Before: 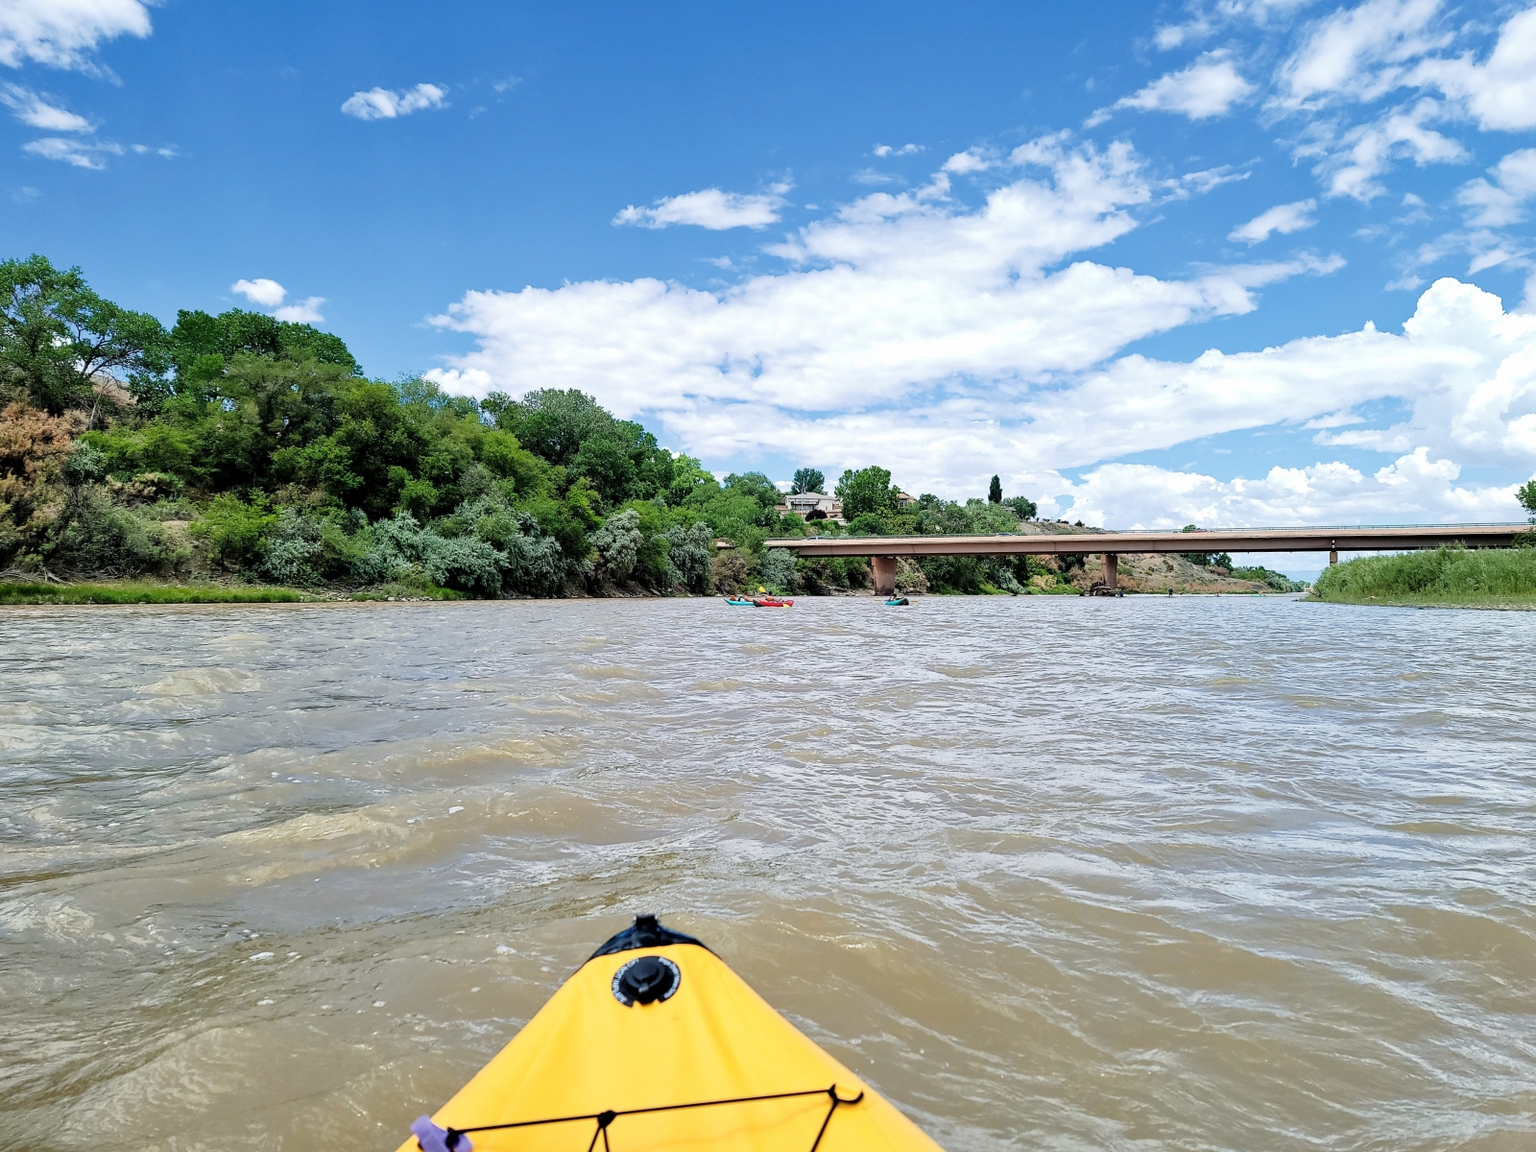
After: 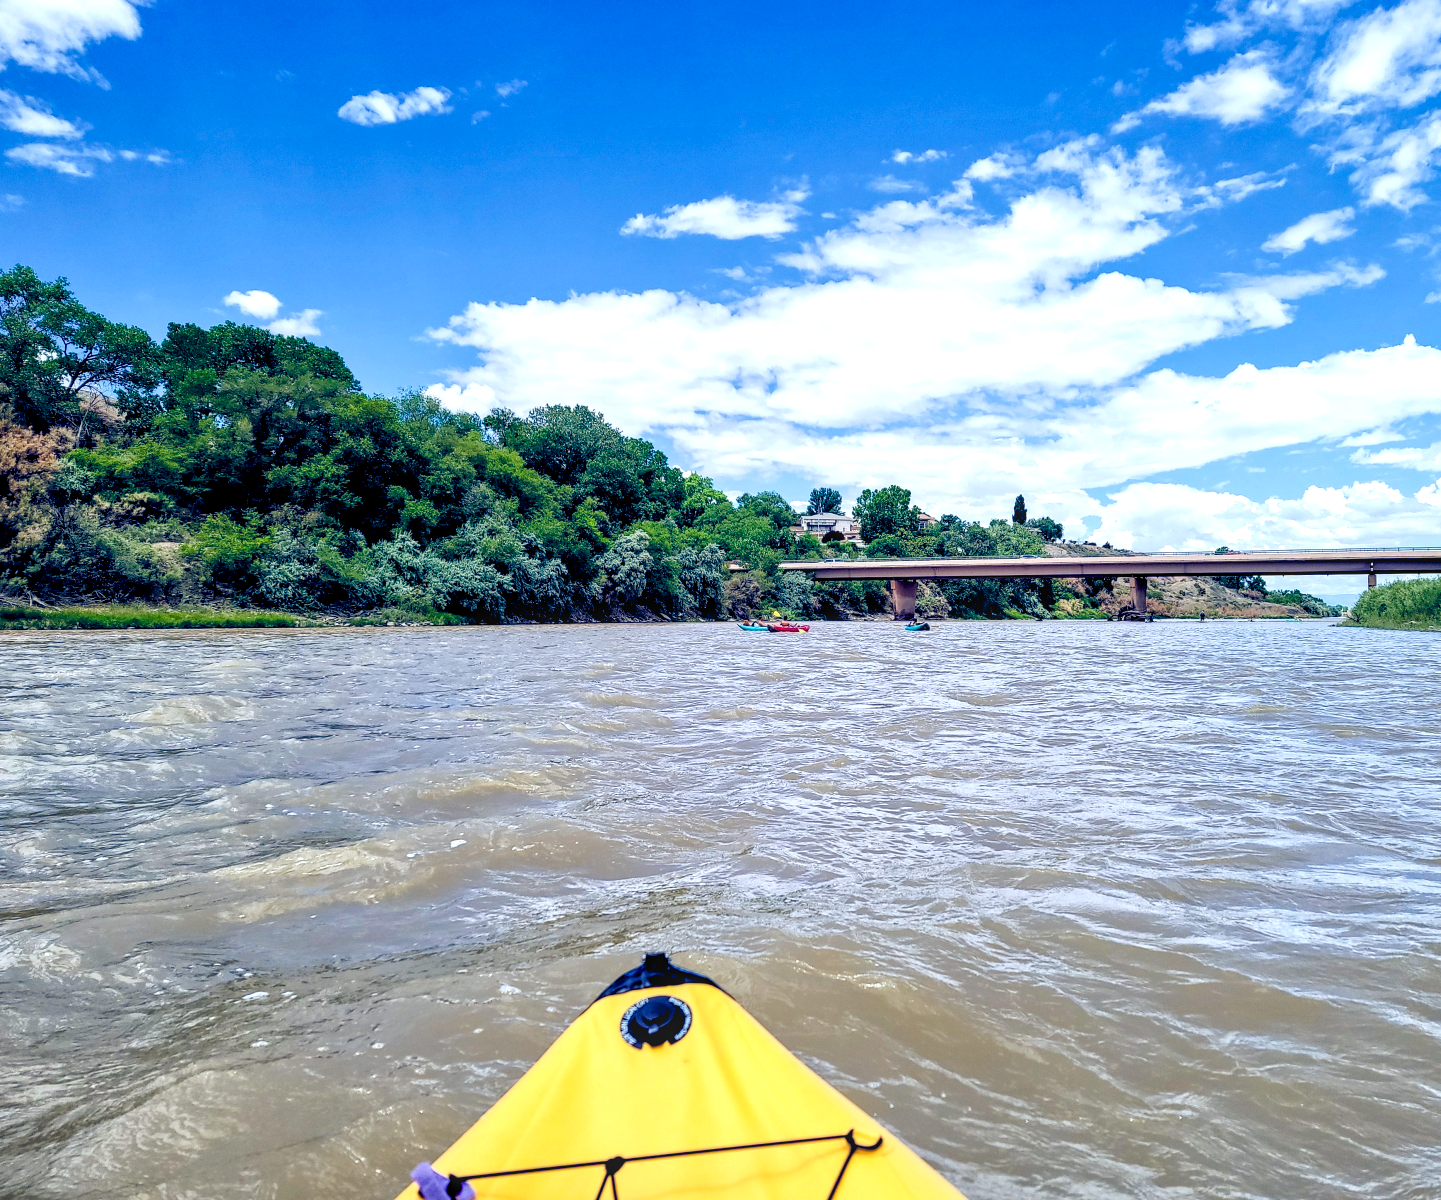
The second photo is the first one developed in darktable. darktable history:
local contrast: detail 130%
crop and rotate: left 1.088%, right 8.807%
color balance rgb: shadows lift › luminance -41.13%, shadows lift › chroma 14.13%, shadows lift › hue 260°, power › luminance -3.76%, power › chroma 0.56%, power › hue 40.37°, highlights gain › luminance 16.81%, highlights gain › chroma 2.94%, highlights gain › hue 260°, global offset › luminance -0.29%, global offset › chroma 0.31%, global offset › hue 260°, perceptual saturation grading › global saturation 20%, perceptual saturation grading › highlights -13.92%, perceptual saturation grading › shadows 50%
